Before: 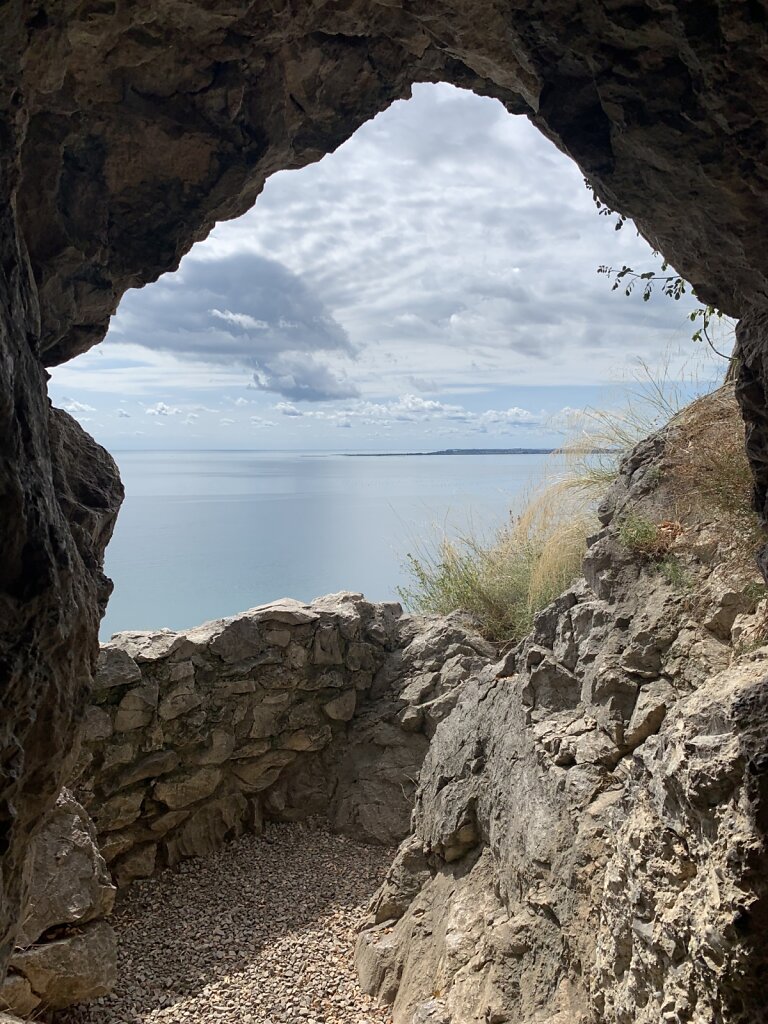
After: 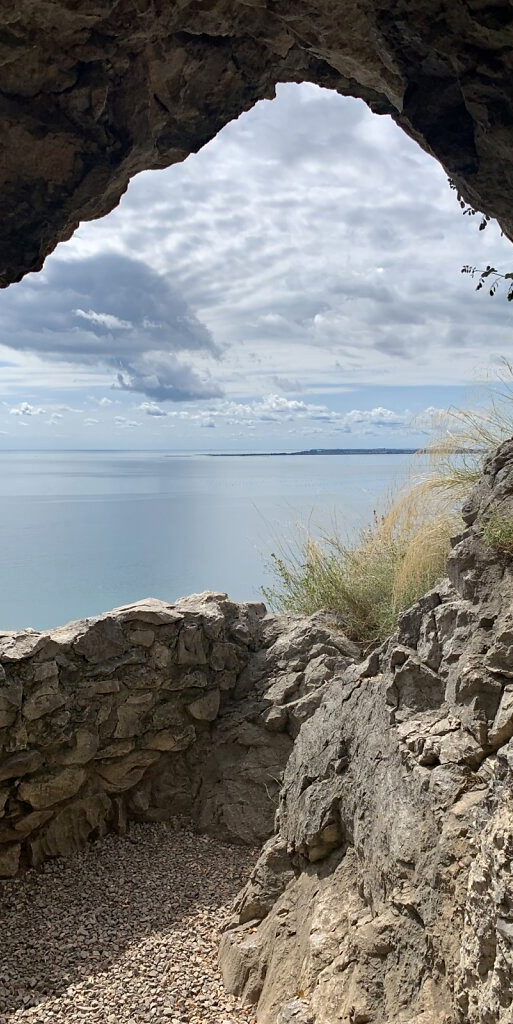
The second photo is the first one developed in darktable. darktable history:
crop and rotate: left 17.732%, right 15.423%
haze removal: compatibility mode true, adaptive false
